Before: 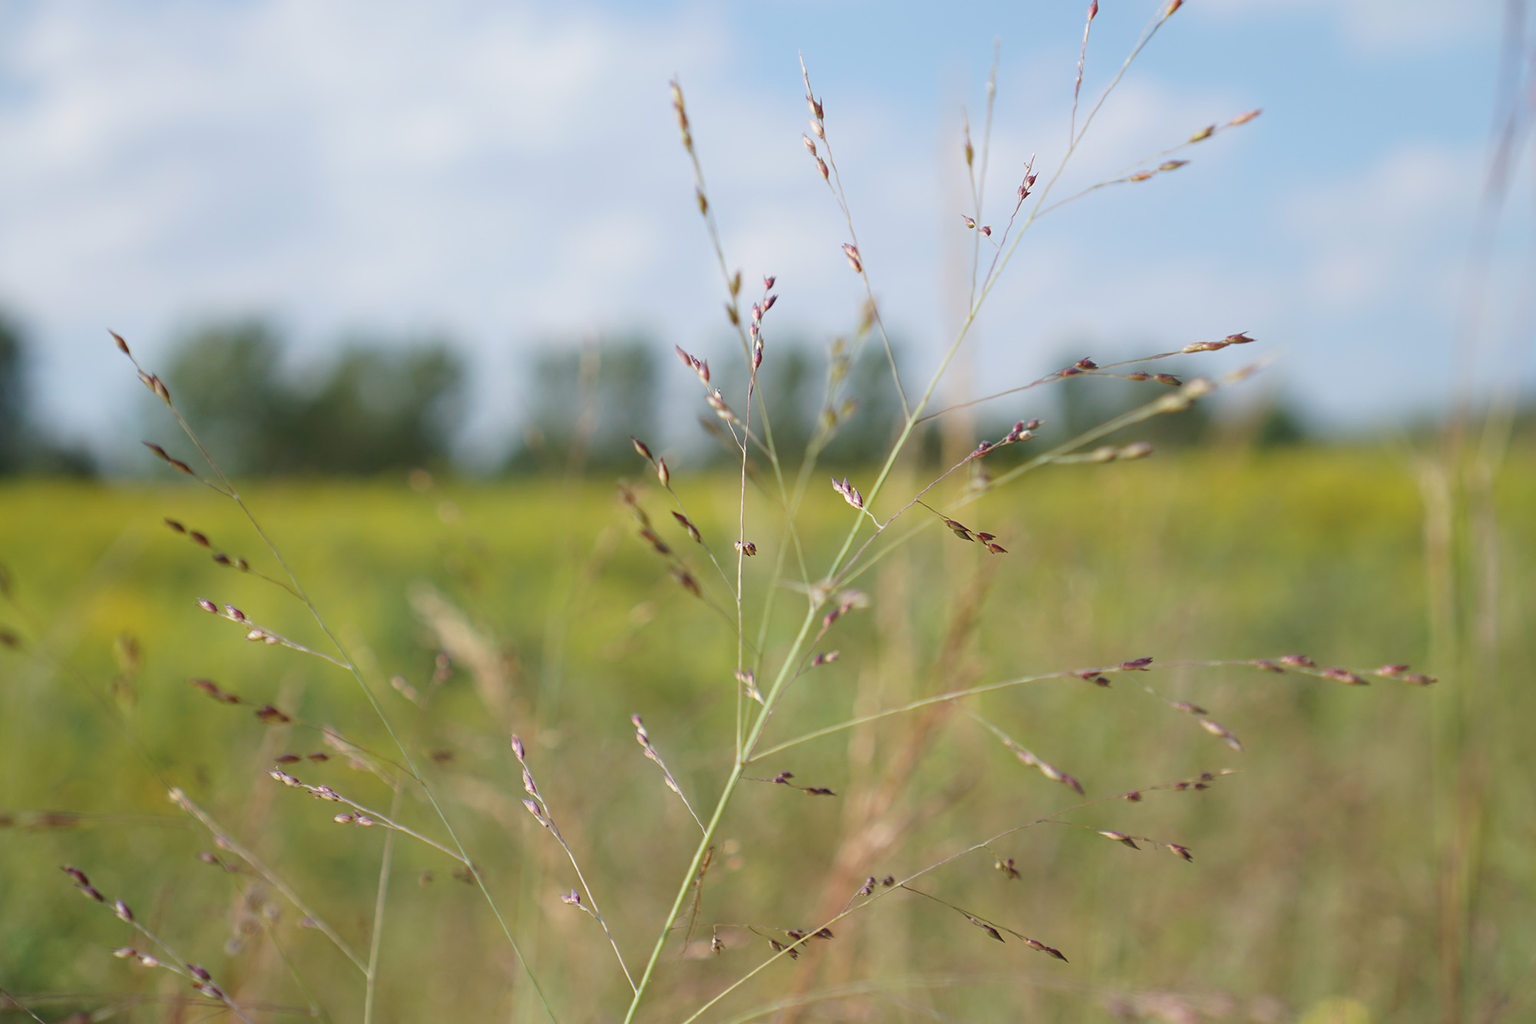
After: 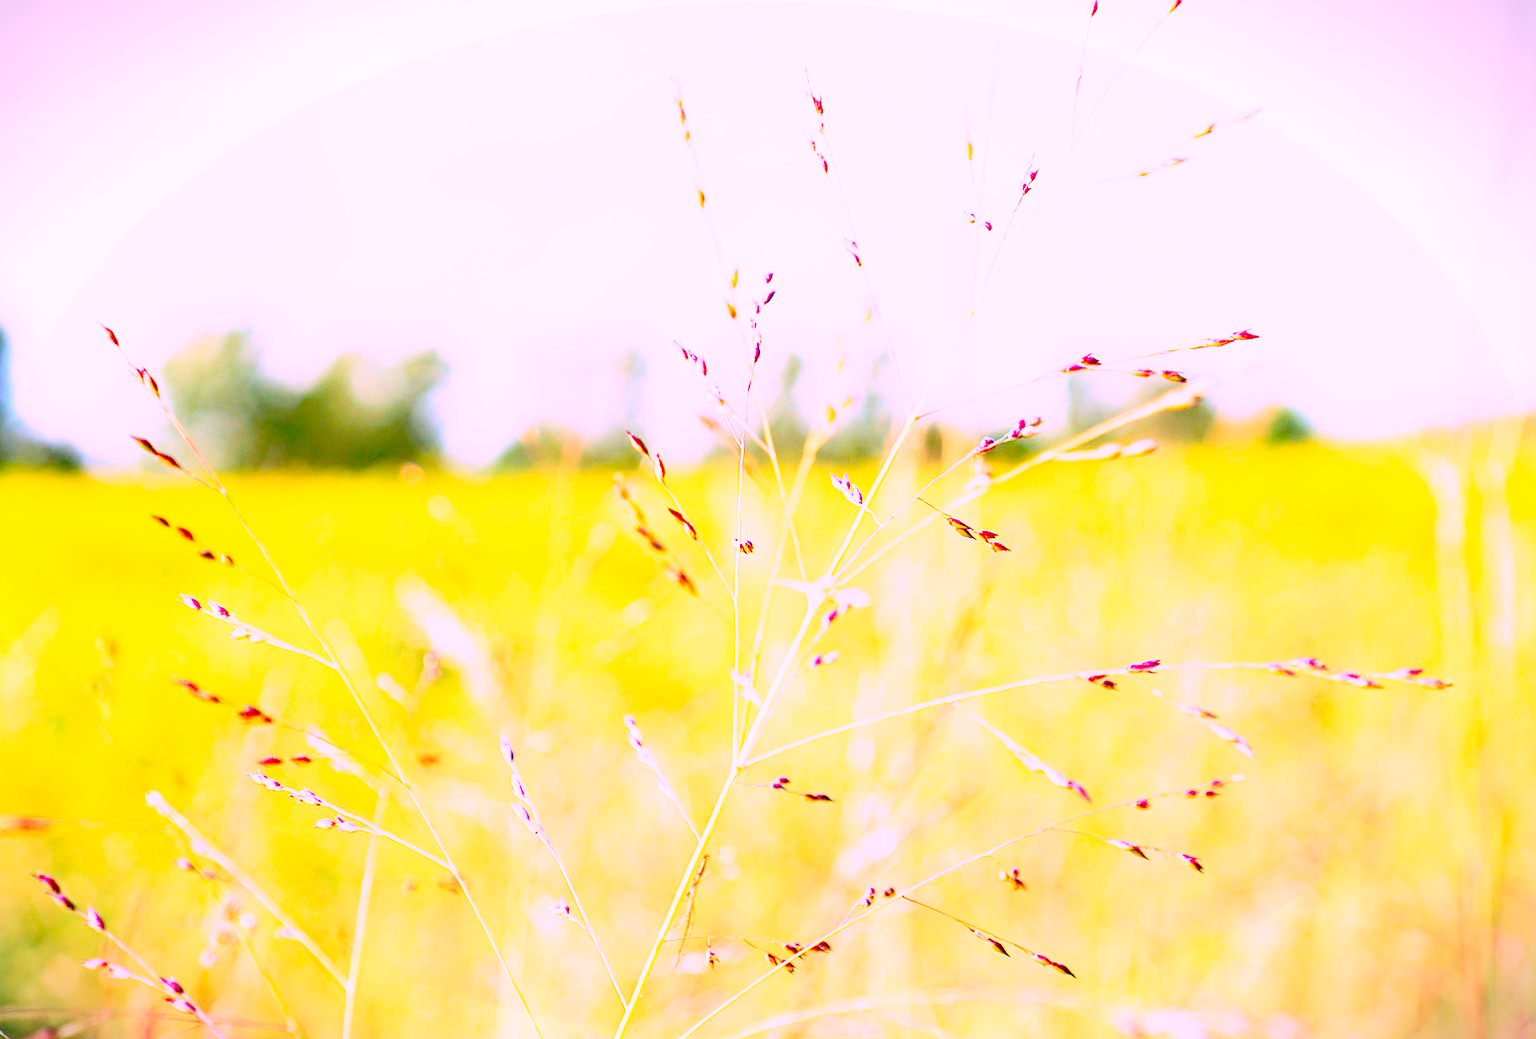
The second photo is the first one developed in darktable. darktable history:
contrast brightness saturation: contrast 0.22, brightness -0.19, saturation 0.24
rotate and perspective: rotation 0.226°, lens shift (vertical) -0.042, crop left 0.023, crop right 0.982, crop top 0.006, crop bottom 0.994
base curve: curves: ch0 [(0, 0) (0.036, 0.037) (0.121, 0.228) (0.46, 0.76) (0.859, 0.983) (1, 1)], preserve colors none
color correction: highlights a* 19.5, highlights b* -11.53, saturation 1.69
haze removal: compatibility mode true, adaptive false
exposure: black level correction 0, exposure 1.55 EV, compensate exposure bias true, compensate highlight preservation false
vignetting: fall-off start 100%, brightness -0.406, saturation -0.3, width/height ratio 1.324, dithering 8-bit output, unbound false
